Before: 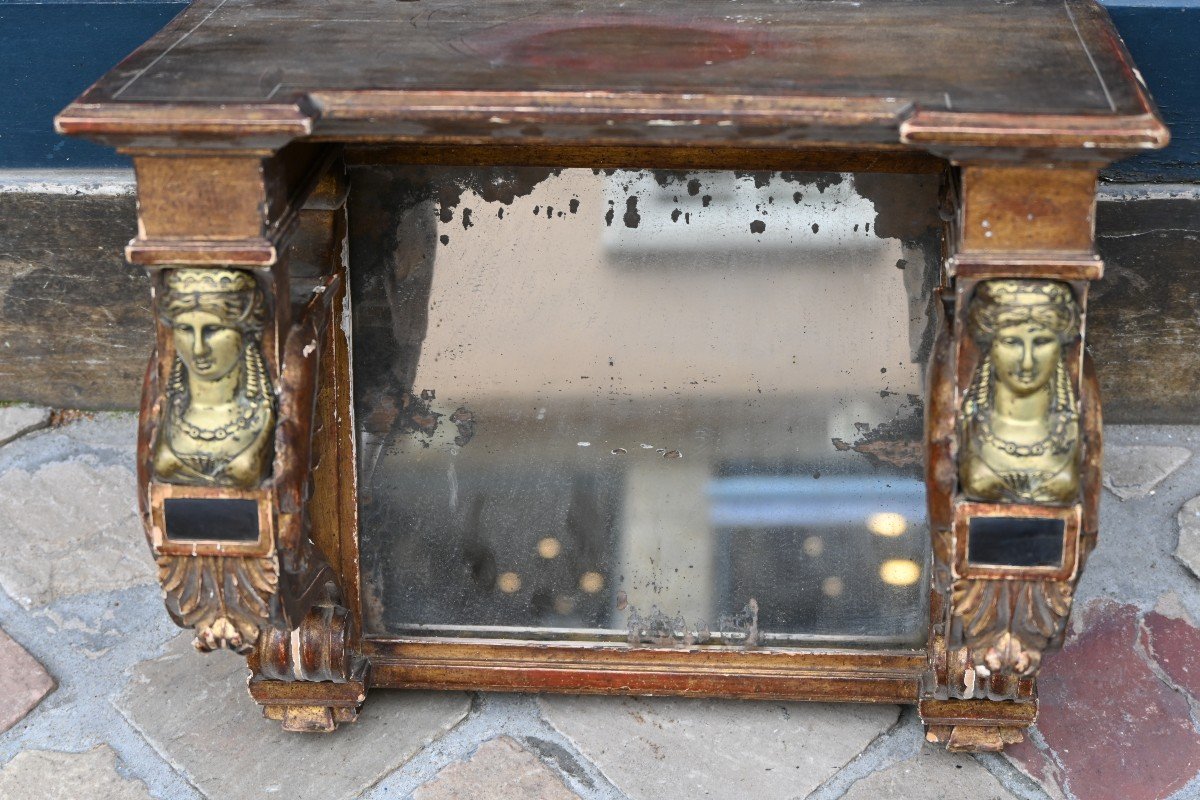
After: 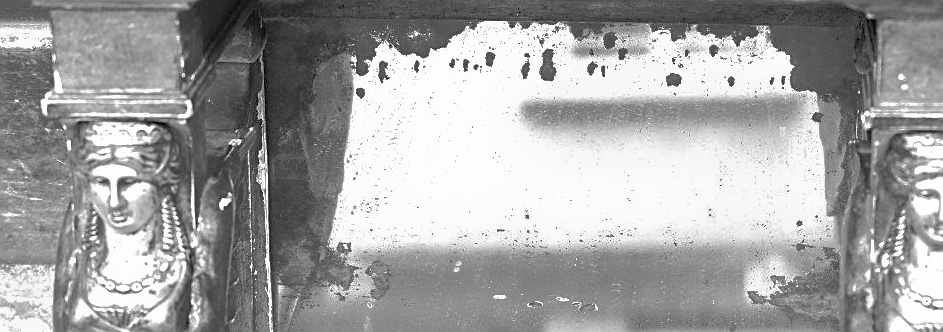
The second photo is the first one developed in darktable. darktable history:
exposure: black level correction 0, exposure 1.2 EV, compensate highlight preservation false
color calibration: output R [1.063, -0.012, -0.003, 0], output B [-0.079, 0.047, 1, 0], illuminant custom, x 0.46, y 0.43, temperature 2642.66 K
crop: left 7.036%, top 18.398%, right 14.379%, bottom 40.043%
white balance: red 1.009, blue 1.027
base curve: exposure shift 0, preserve colors none
sharpen: on, module defaults
monochrome: on, module defaults
shadows and highlights: shadows 60, highlights -60
